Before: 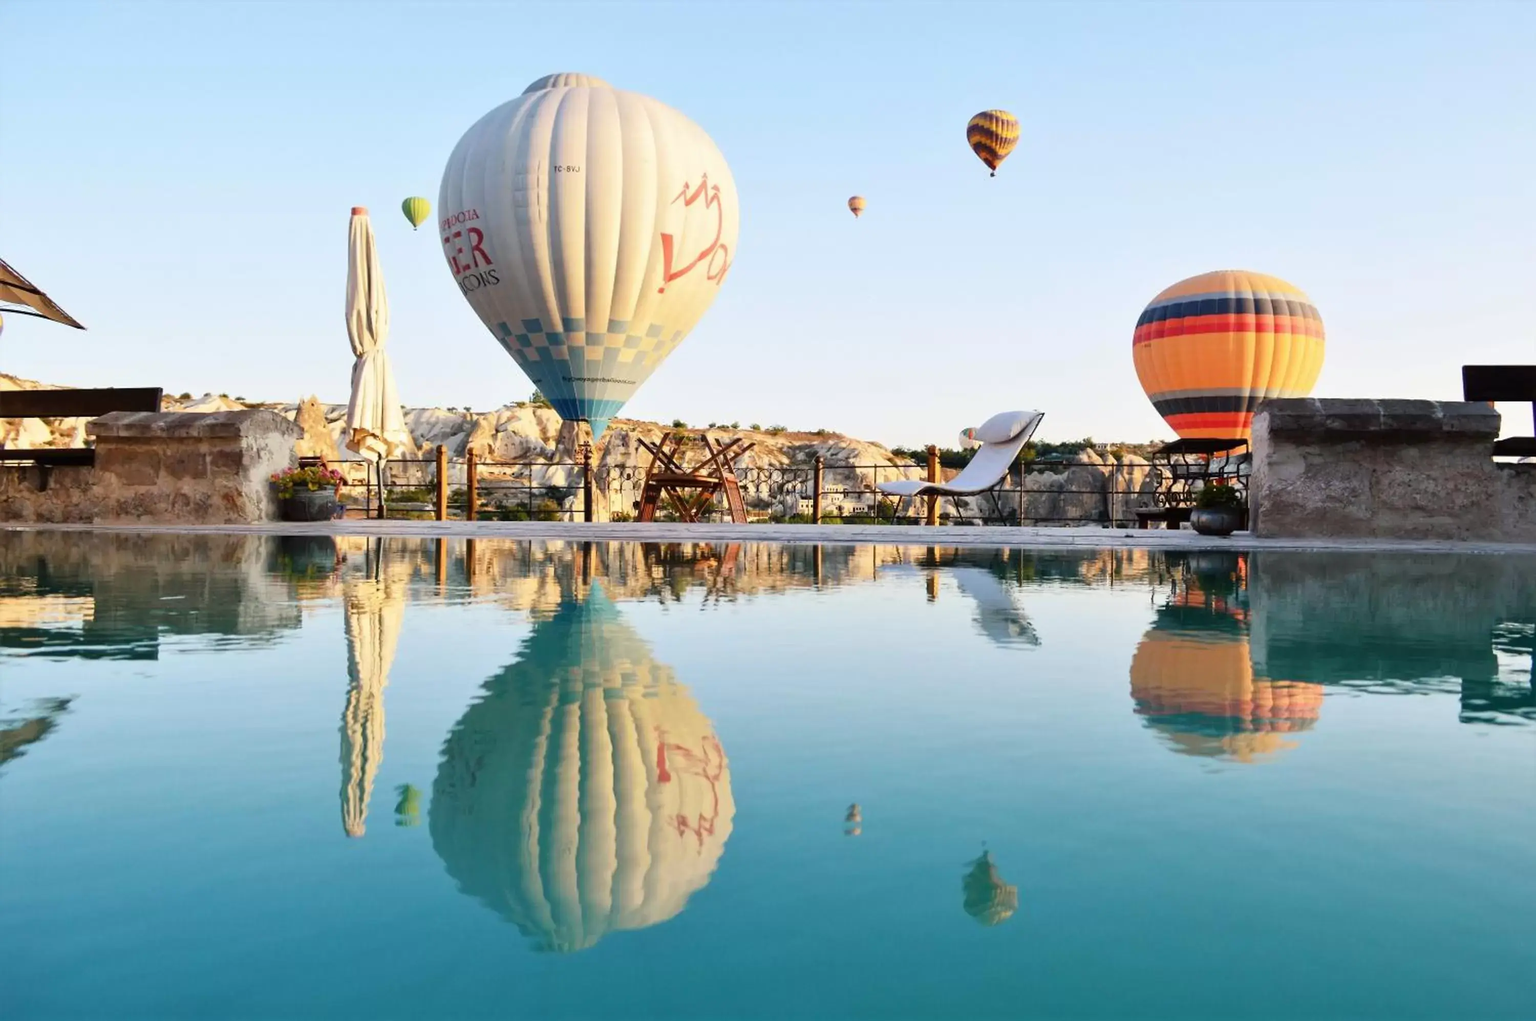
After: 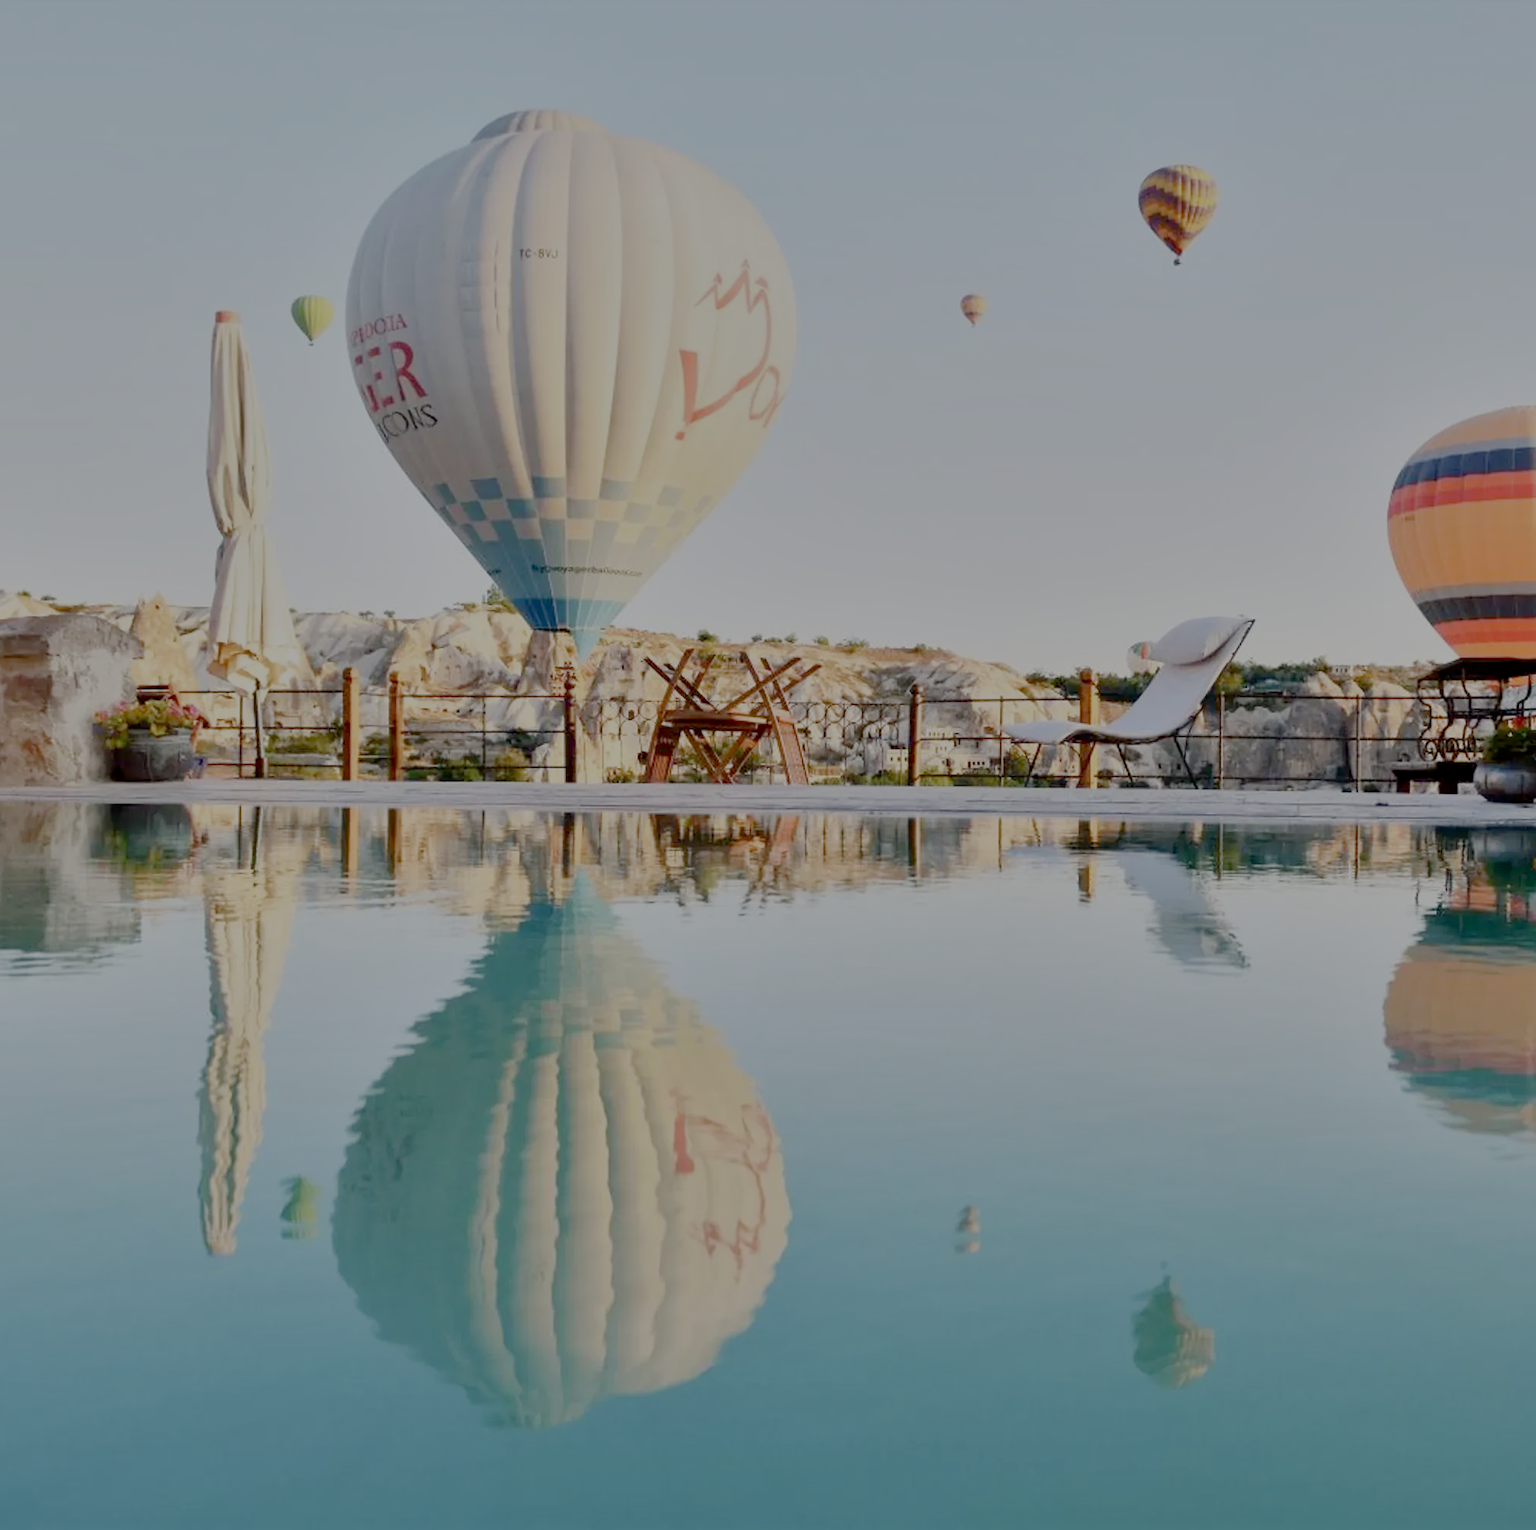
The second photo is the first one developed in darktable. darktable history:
crop and rotate: left 13.537%, right 19.796%
filmic rgb: white relative exposure 8 EV, threshold 3 EV, structure ↔ texture 100%, target black luminance 0%, hardness 2.44, latitude 76.53%, contrast 0.562, shadows ↔ highlights balance 0%, preserve chrominance no, color science v4 (2020), iterations of high-quality reconstruction 10, type of noise poissonian, enable highlight reconstruction true
shadows and highlights: soften with gaussian
